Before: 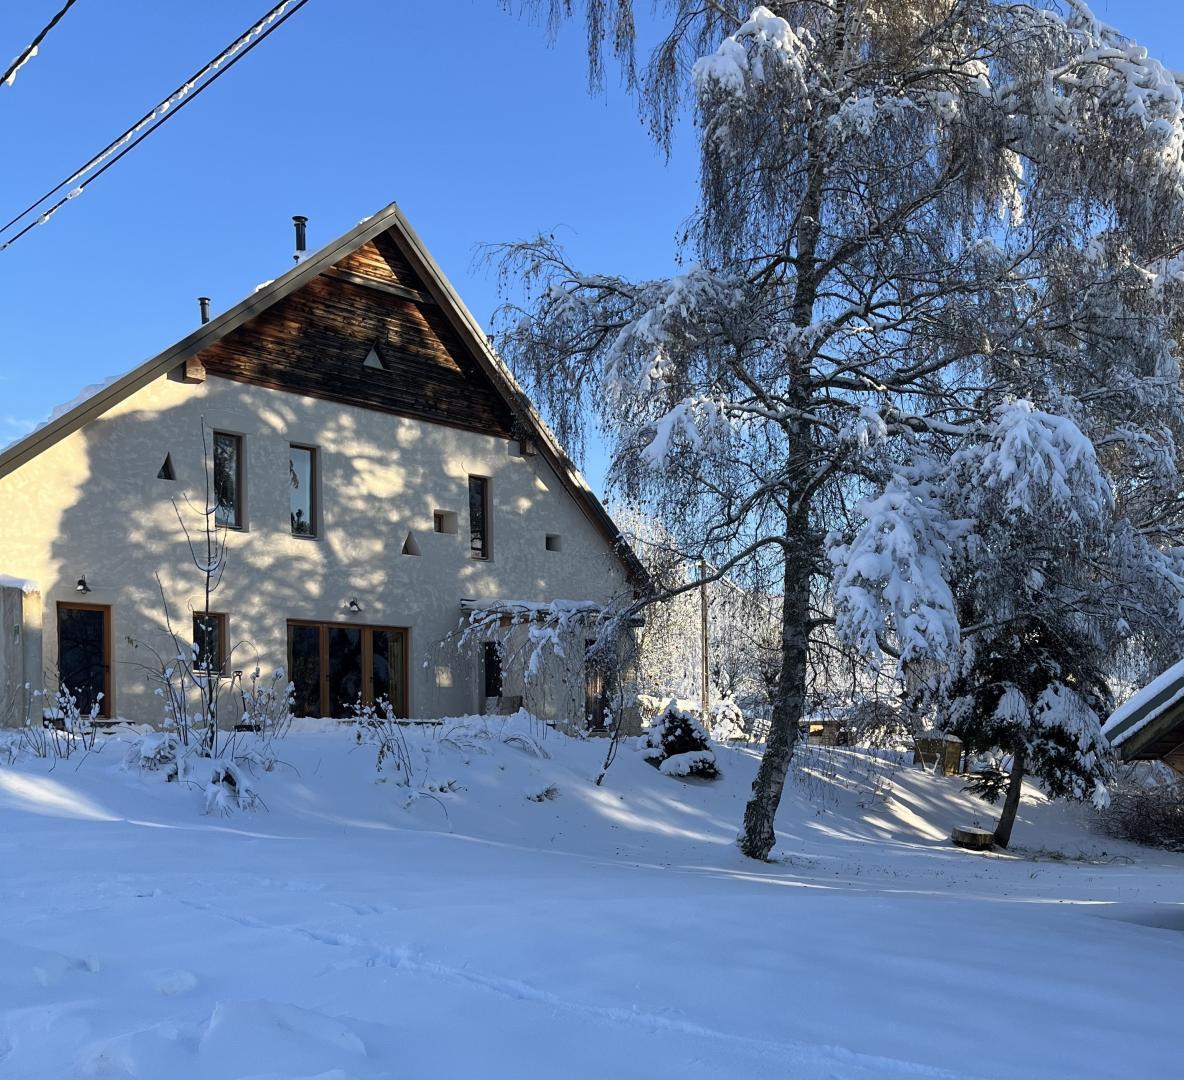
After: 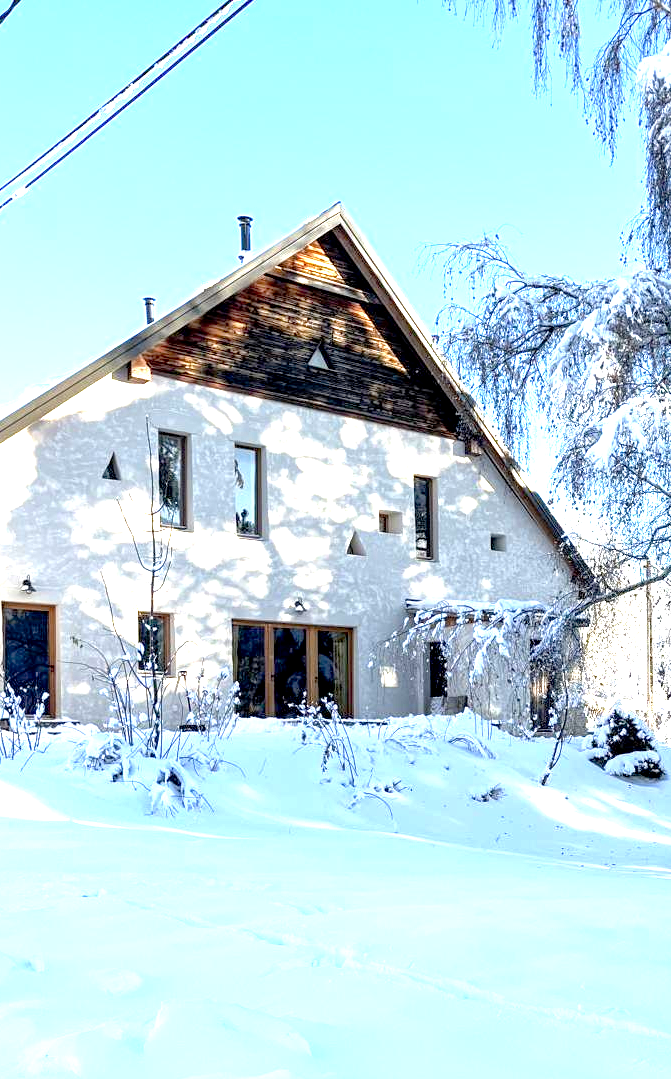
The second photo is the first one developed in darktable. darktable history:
crop: left 4.66%, right 38.667%
local contrast: on, module defaults
exposure: black level correction 0.005, exposure 2.067 EV, compensate exposure bias true, compensate highlight preservation false
